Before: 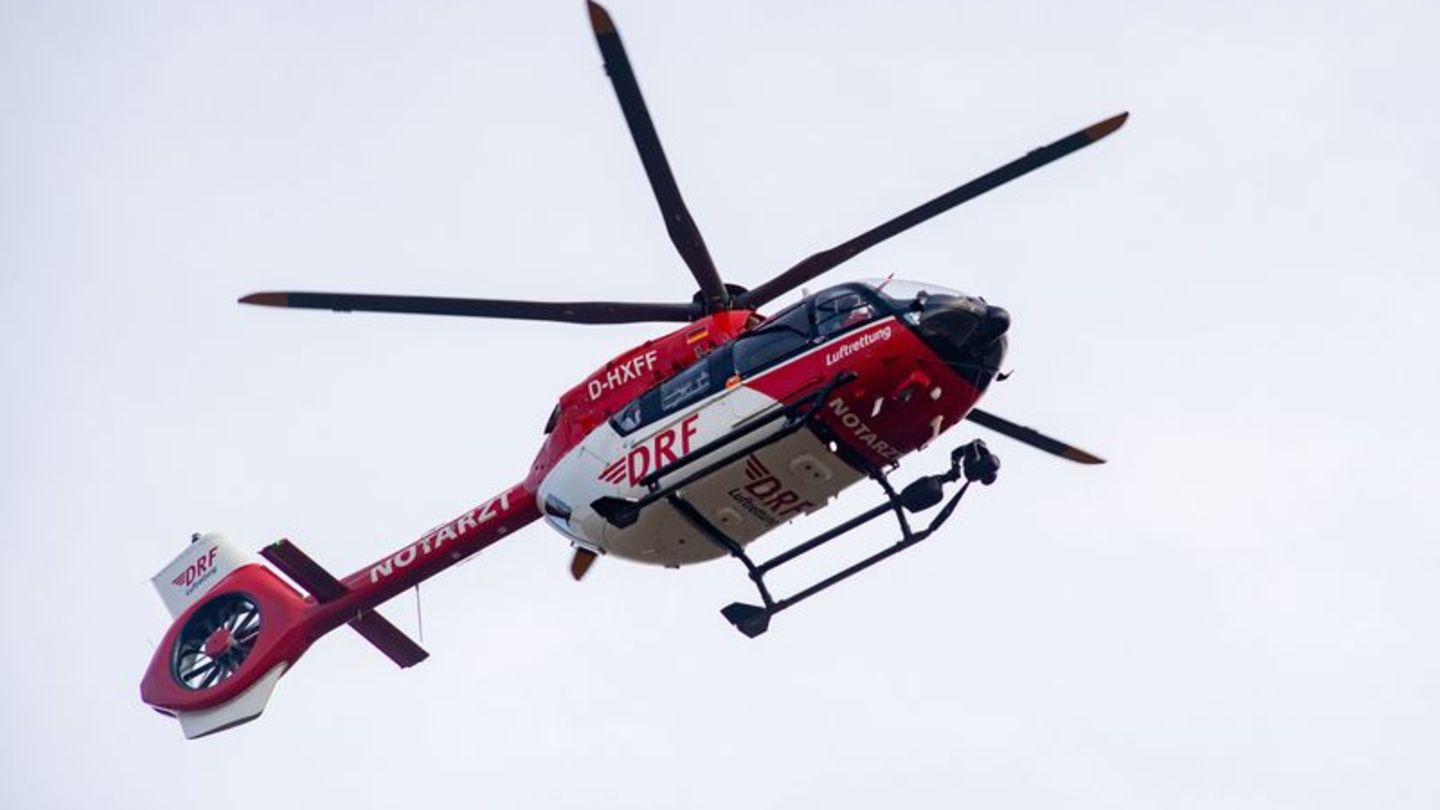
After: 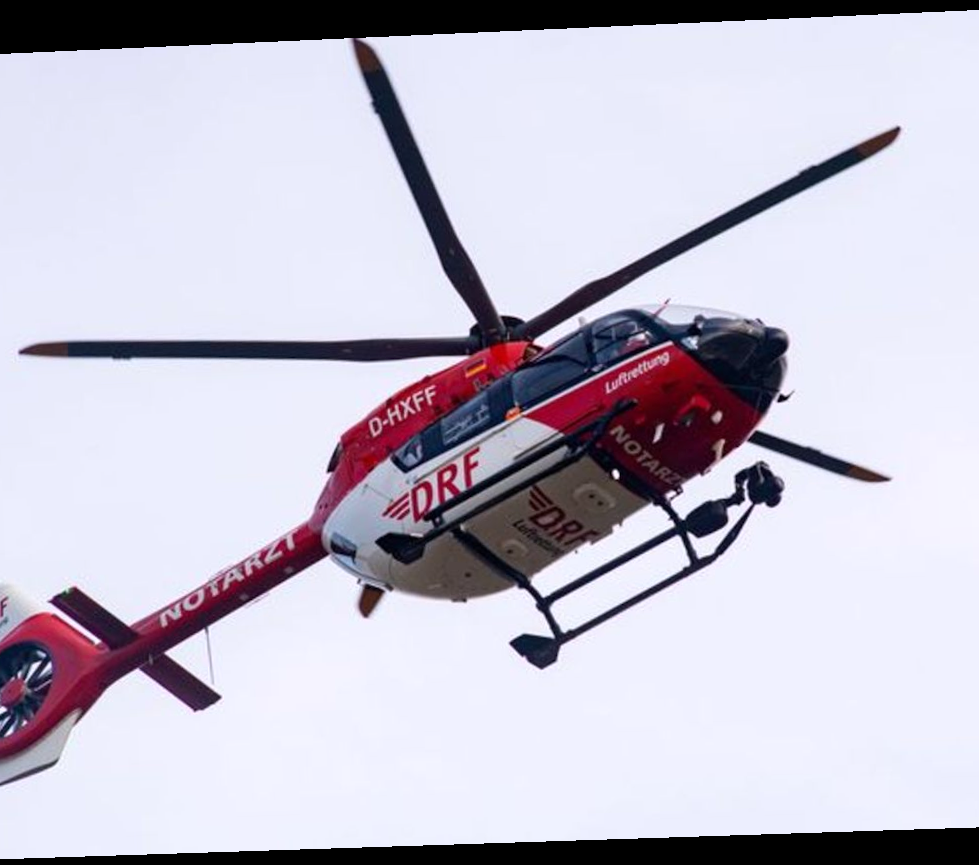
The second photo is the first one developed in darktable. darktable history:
rotate and perspective: rotation -2.22°, lens shift (horizontal) -0.022, automatic cropping off
white balance: red 1.009, blue 1.027
crop: left 15.419%, right 17.914%
